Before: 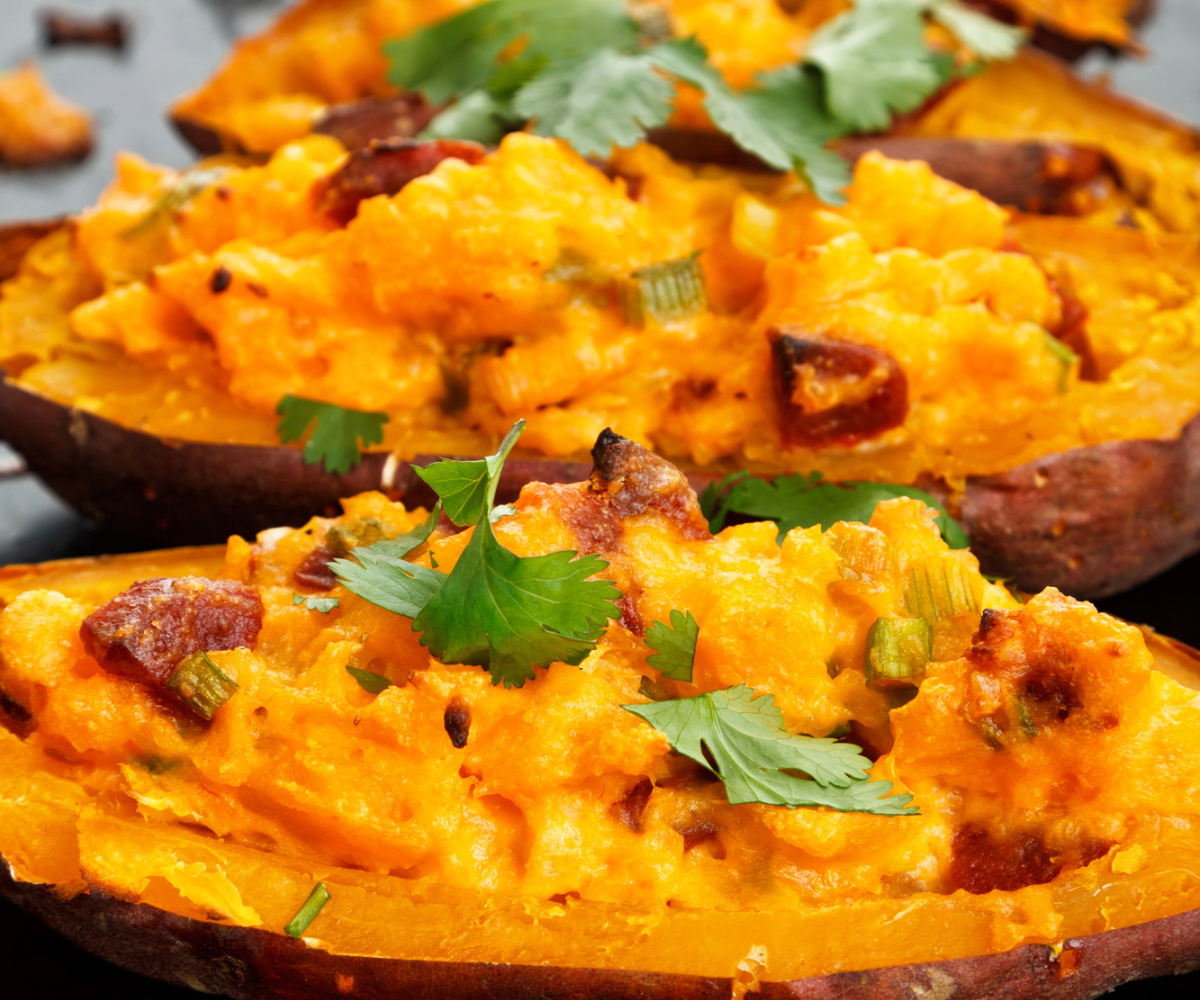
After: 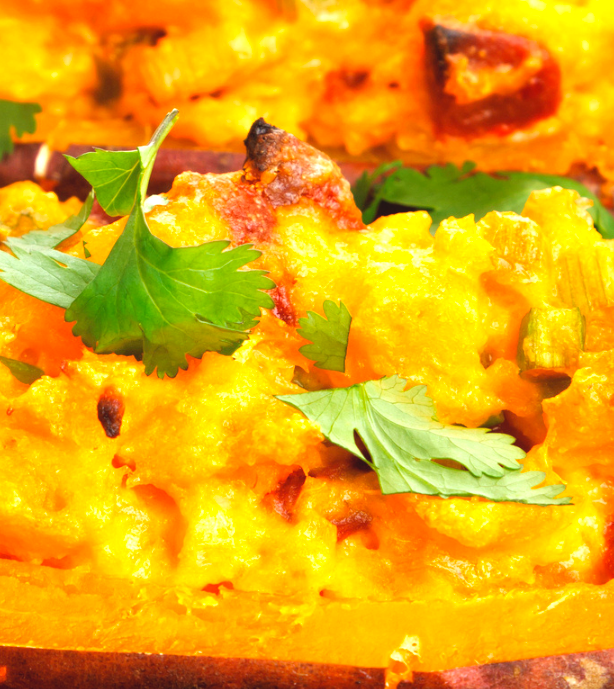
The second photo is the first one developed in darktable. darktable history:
tone equalizer: -8 EV -0.411 EV, -7 EV -0.425 EV, -6 EV -0.371 EV, -5 EV -0.247 EV, -3 EV 0.237 EV, -2 EV 0.353 EV, -1 EV 0.384 EV, +0 EV 0.395 EV
exposure: exposure 0.444 EV, compensate highlight preservation false
crop and rotate: left 28.976%, top 31.016%, right 19.822%
contrast brightness saturation: contrast -0.095, brightness 0.049, saturation 0.078
